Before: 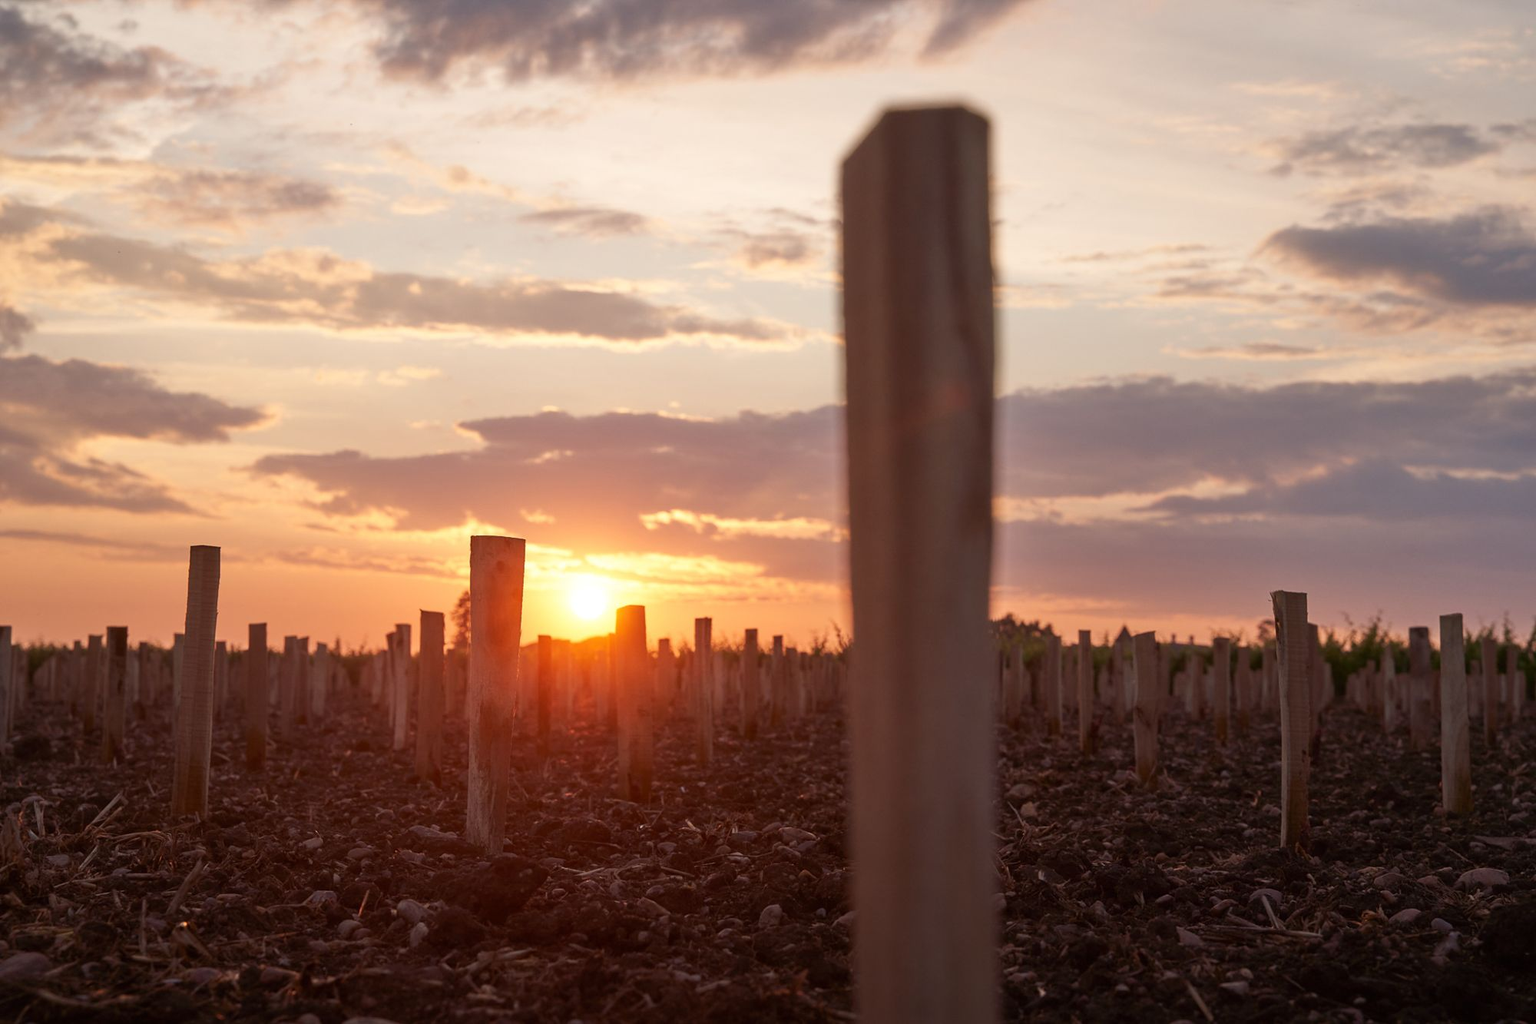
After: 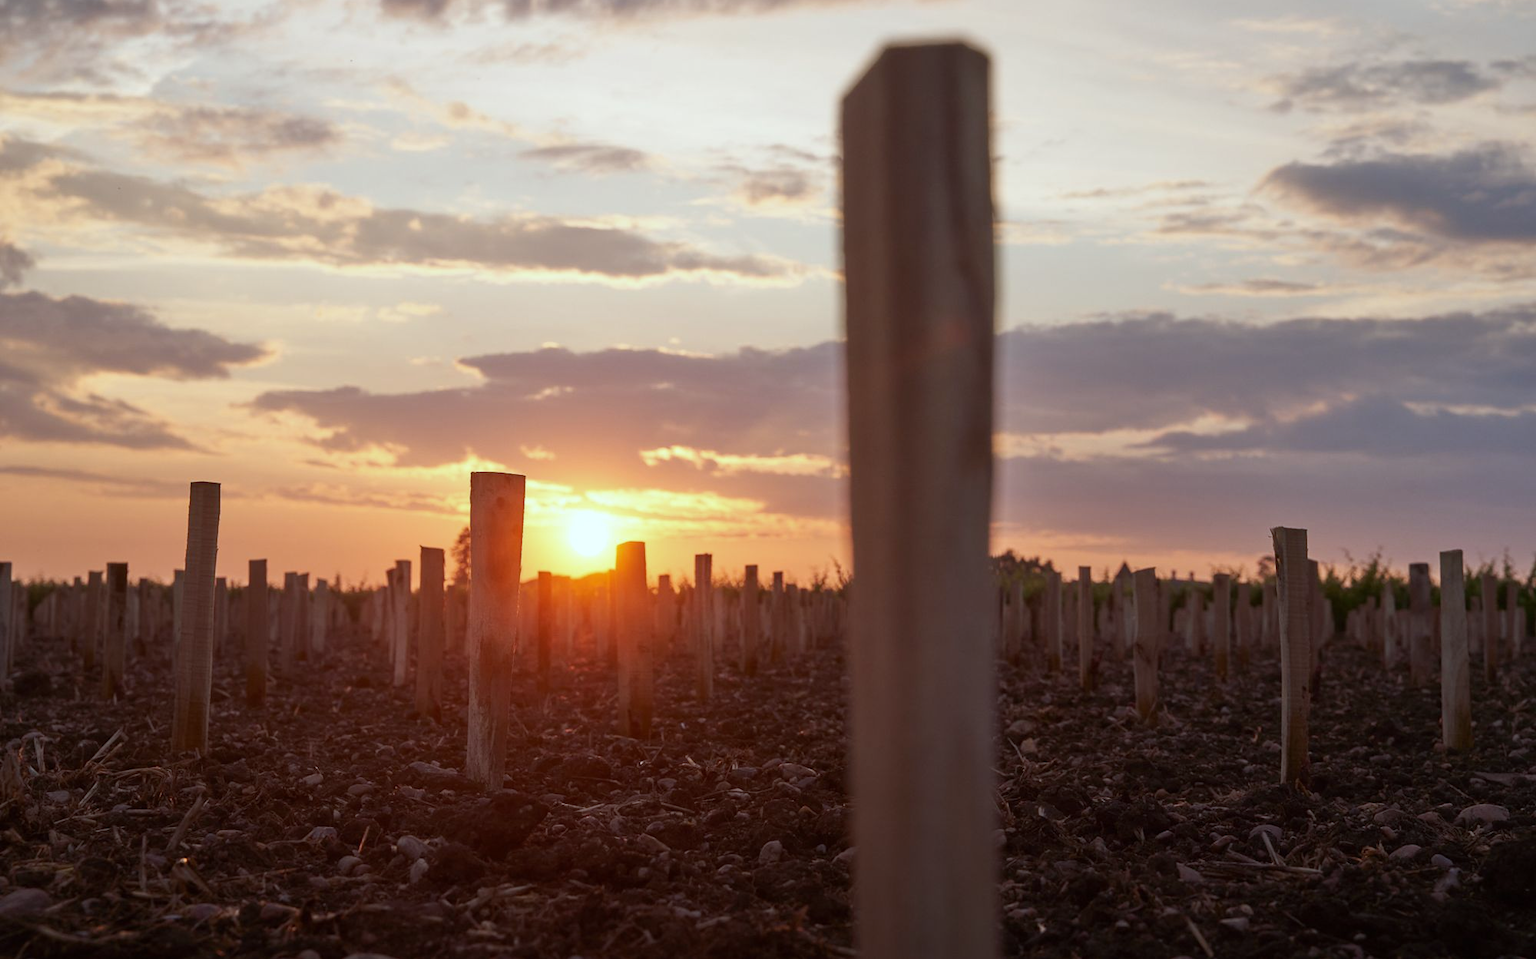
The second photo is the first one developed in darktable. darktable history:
white balance: red 0.925, blue 1.046
crop and rotate: top 6.25%
